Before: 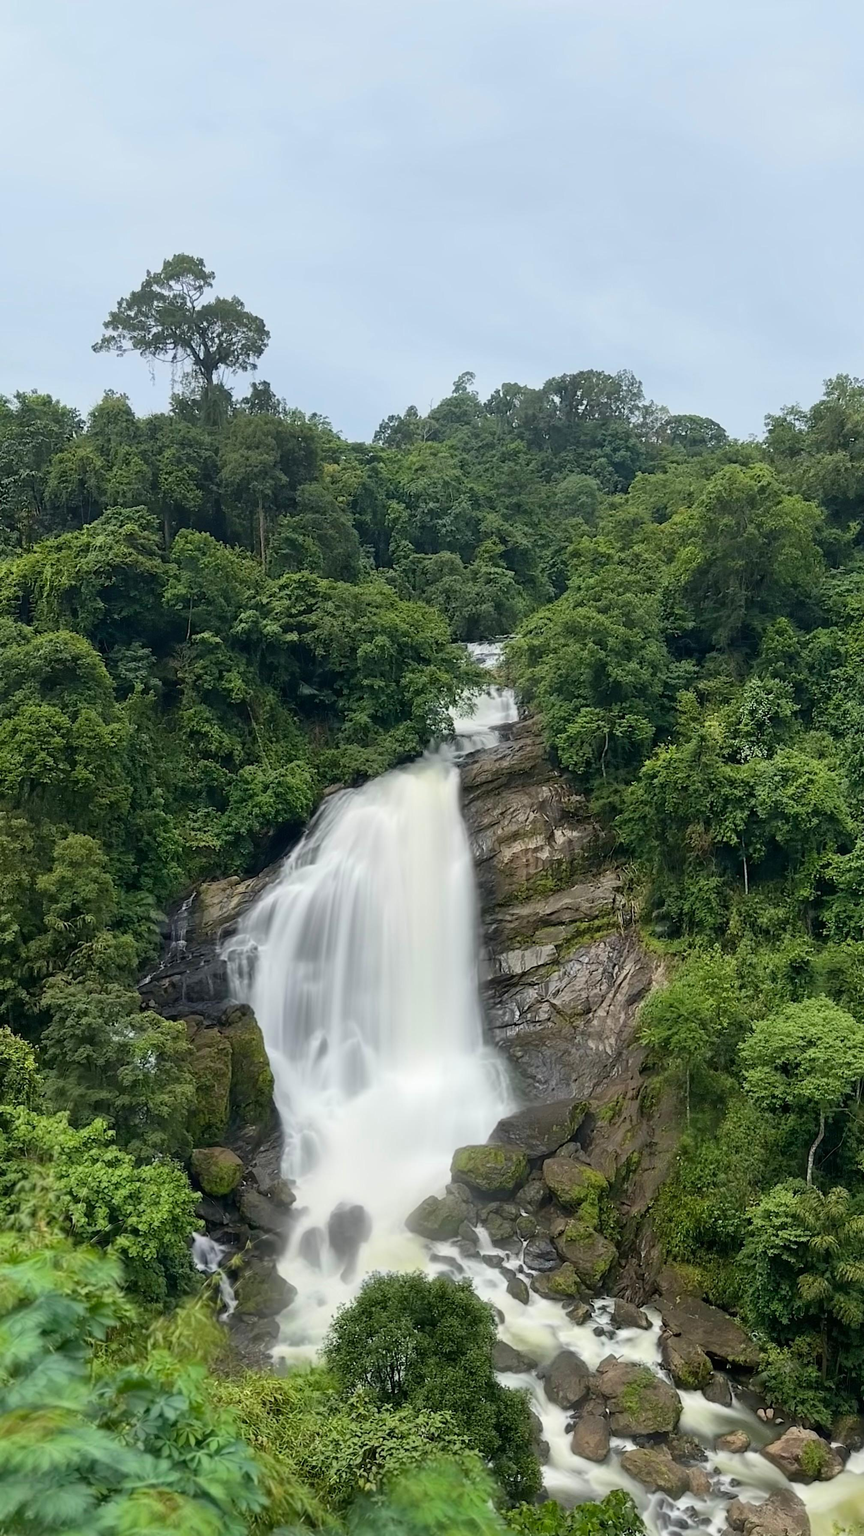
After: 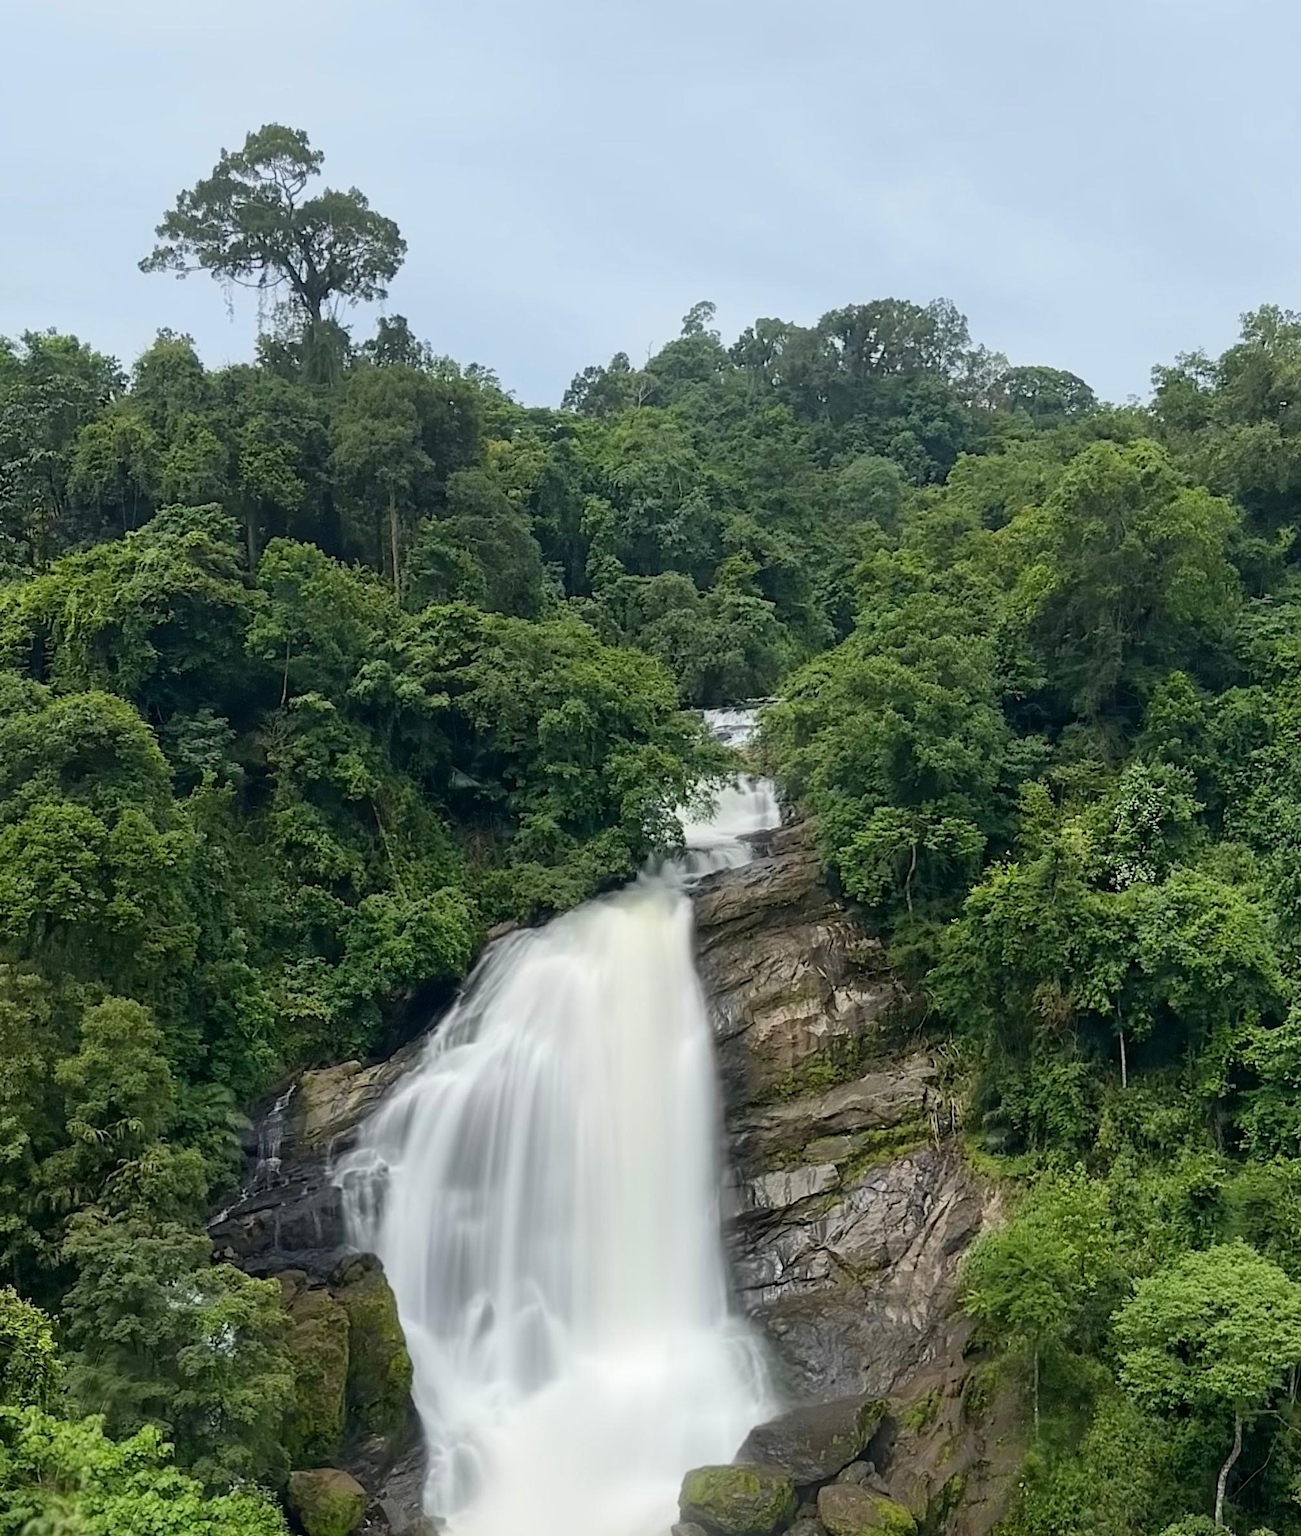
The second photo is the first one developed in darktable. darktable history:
crop: top 11.172%, bottom 22.379%
